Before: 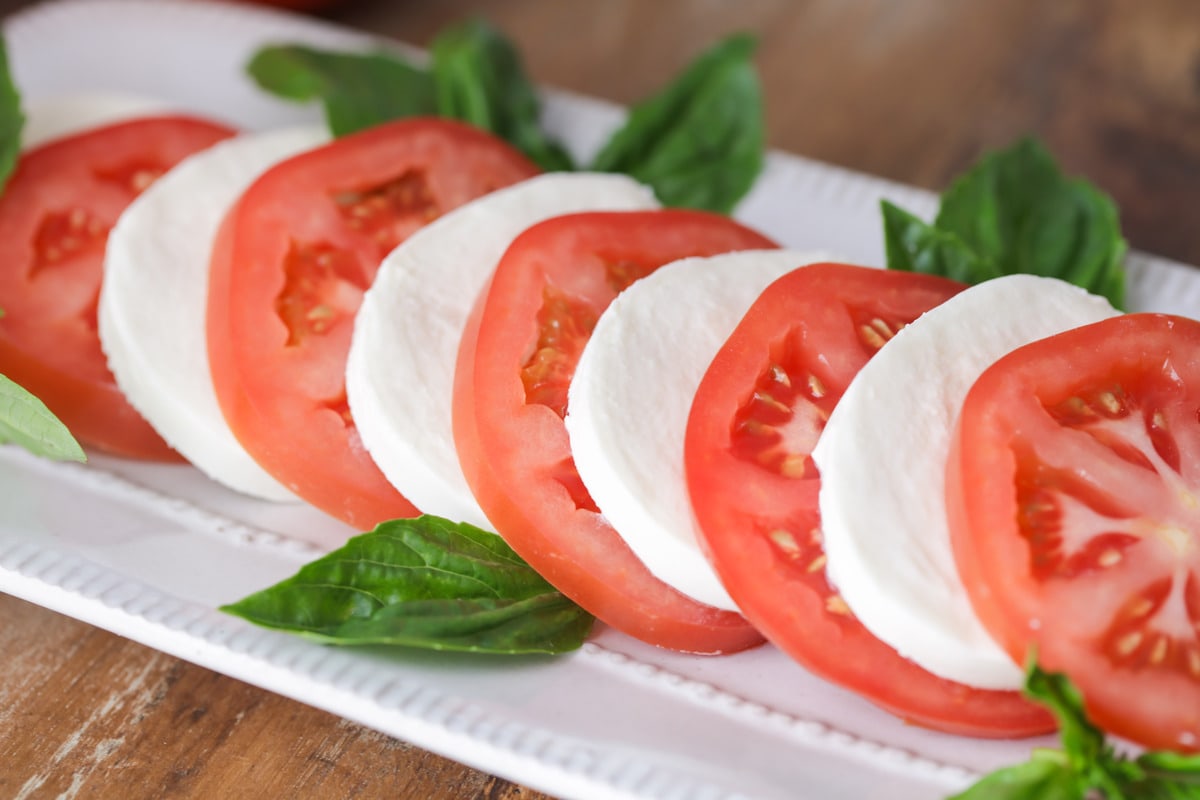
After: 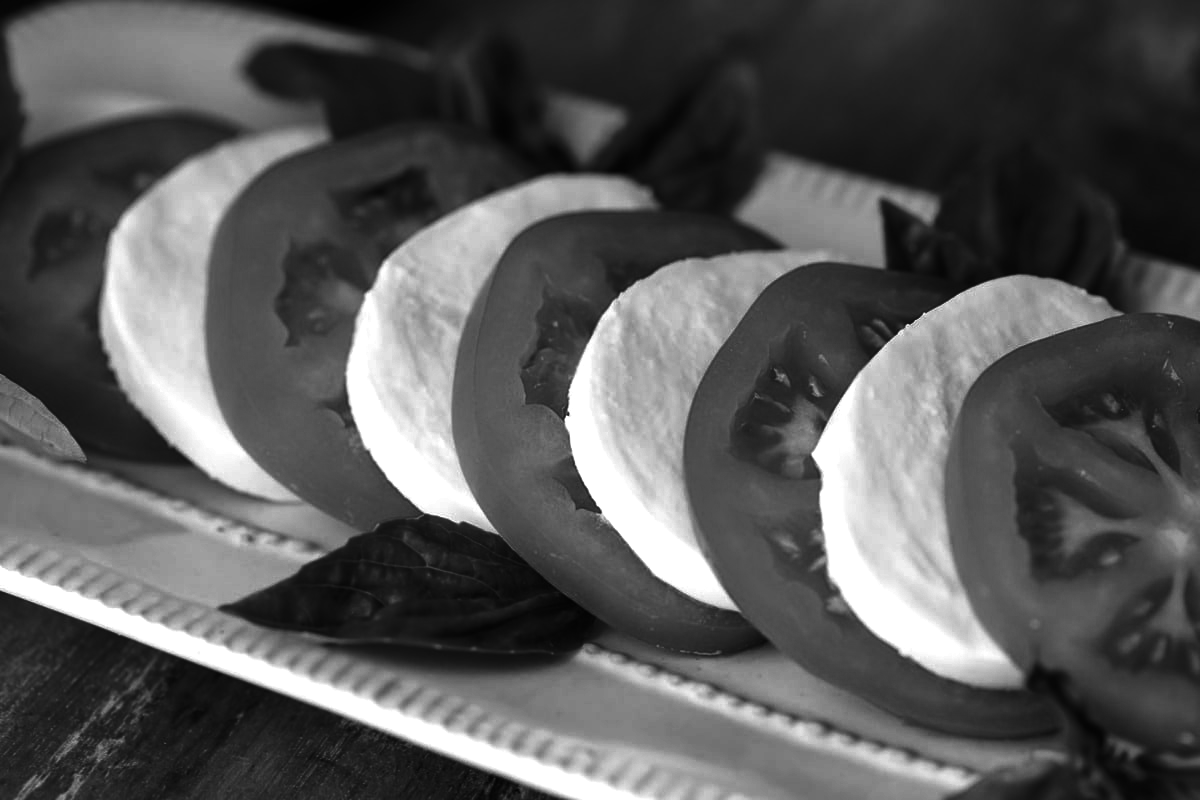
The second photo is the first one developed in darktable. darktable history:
contrast brightness saturation: contrast -0.03, brightness -0.59, saturation -1
shadows and highlights: radius 110.86, shadows 51.09, white point adjustment 9.16, highlights -4.17, highlights color adjustment 32.2%, soften with gaussian
base curve: curves: ch0 [(0, 0) (0.595, 0.418) (1, 1)]
monochrome: on, module defaults
